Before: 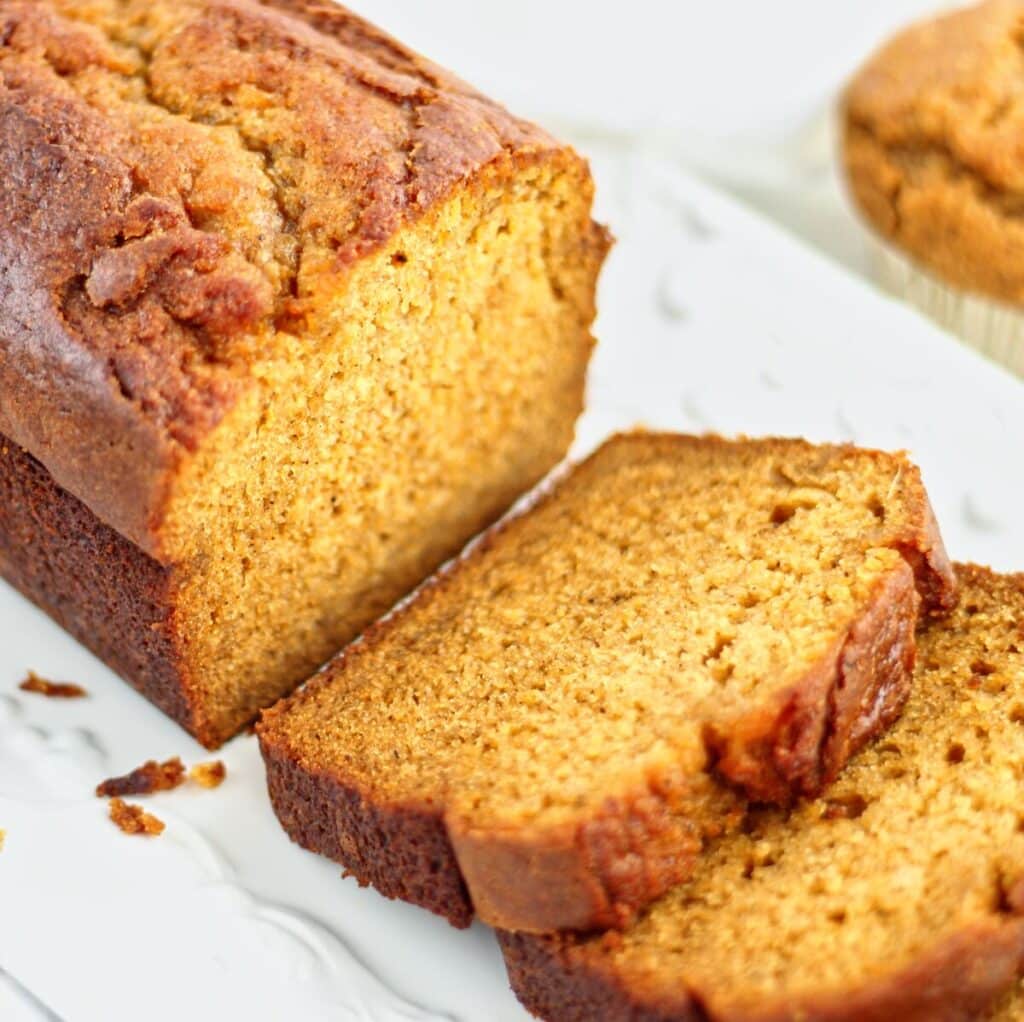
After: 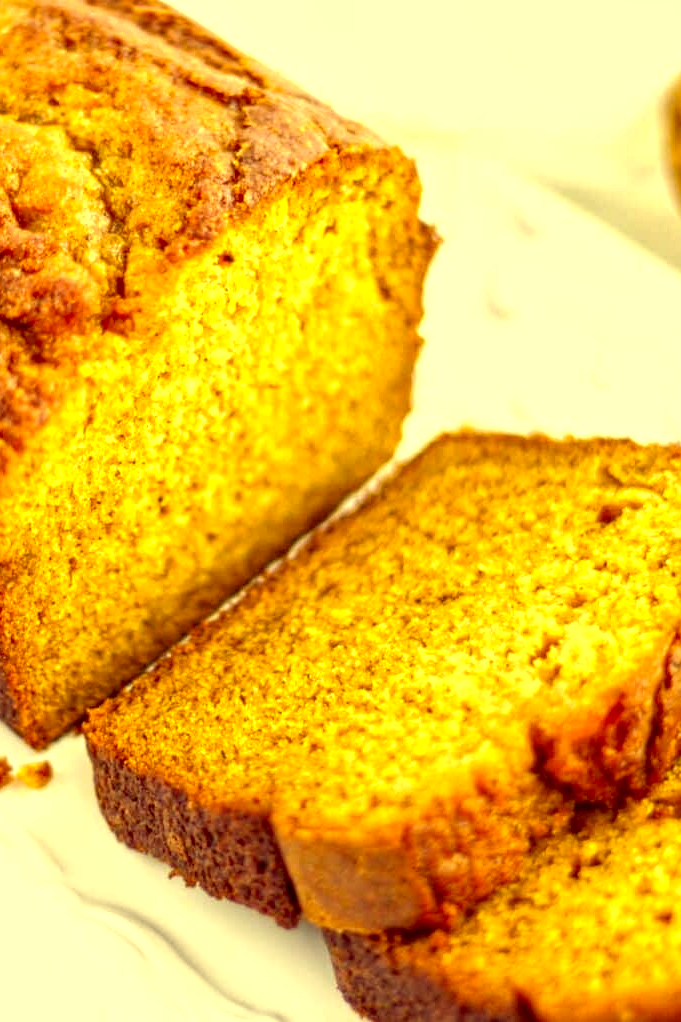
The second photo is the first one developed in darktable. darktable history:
color correction: highlights a* -0.482, highlights b* 40, shadows a* 9.8, shadows b* -0.161
exposure: black level correction 0.003, exposure 0.383 EV, compensate highlight preservation false
local contrast: highlights 99%, shadows 86%, detail 160%, midtone range 0.2
crop: left 16.899%, right 16.556%
